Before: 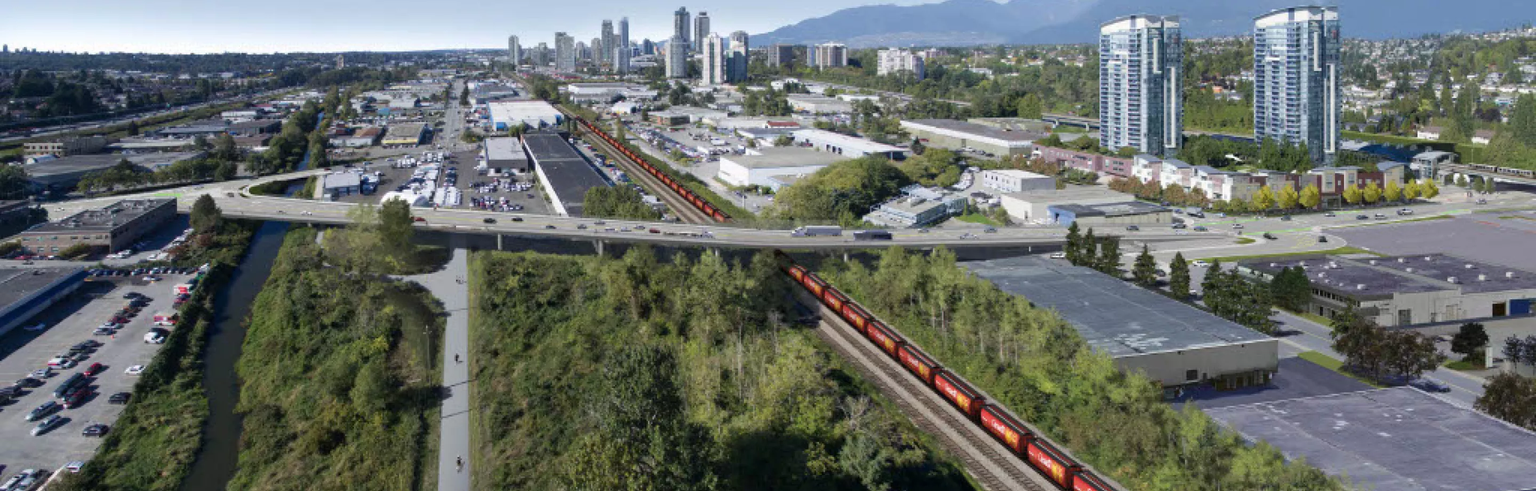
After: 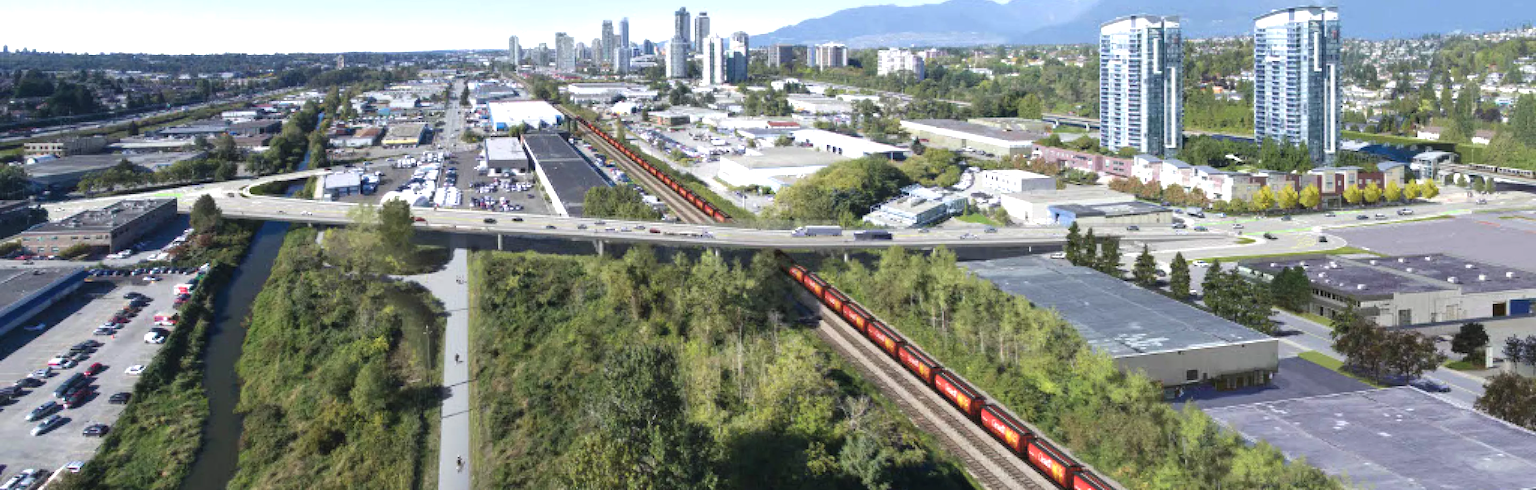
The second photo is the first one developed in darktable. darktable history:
exposure: black level correction -0.002, exposure 0.711 EV, compensate highlight preservation false
